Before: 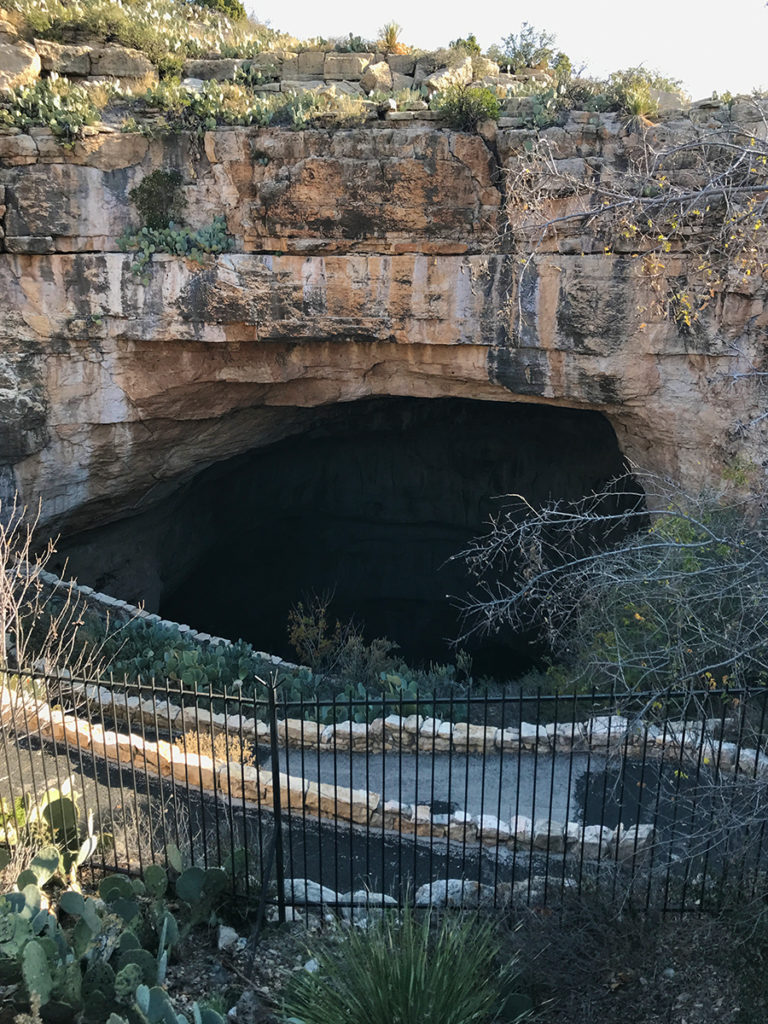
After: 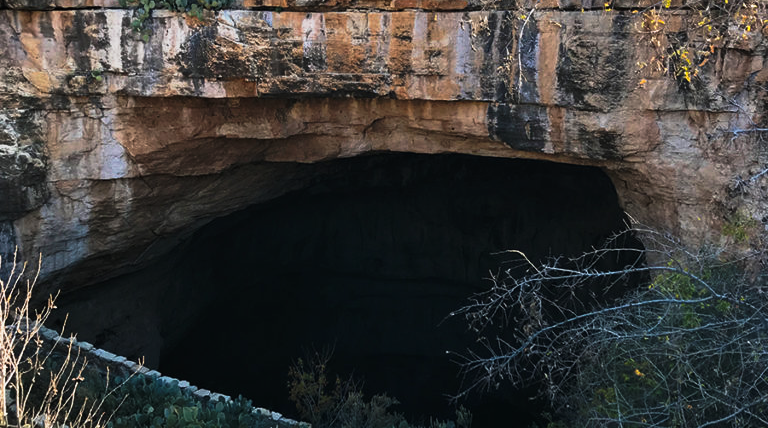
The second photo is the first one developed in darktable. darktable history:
crop and rotate: top 23.84%, bottom 34.294%
tone curve: curves: ch0 [(0, 0) (0.003, 0.007) (0.011, 0.01) (0.025, 0.016) (0.044, 0.025) (0.069, 0.036) (0.1, 0.052) (0.136, 0.073) (0.177, 0.103) (0.224, 0.135) (0.277, 0.177) (0.335, 0.233) (0.399, 0.303) (0.468, 0.376) (0.543, 0.469) (0.623, 0.581) (0.709, 0.723) (0.801, 0.863) (0.898, 0.938) (1, 1)], preserve colors none
